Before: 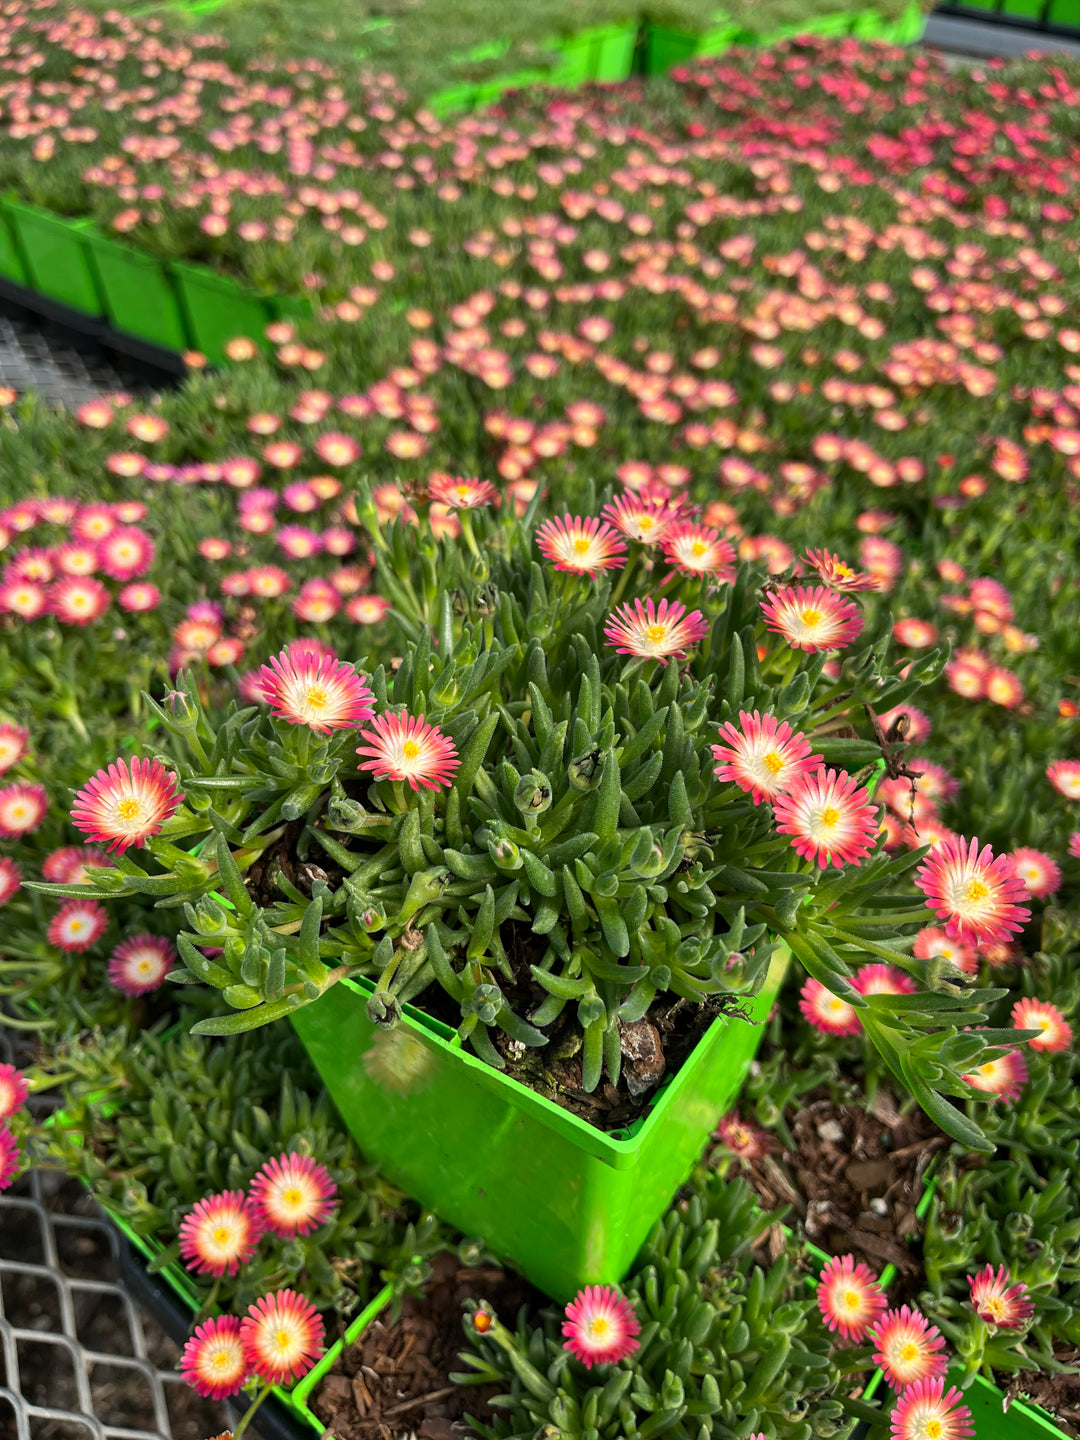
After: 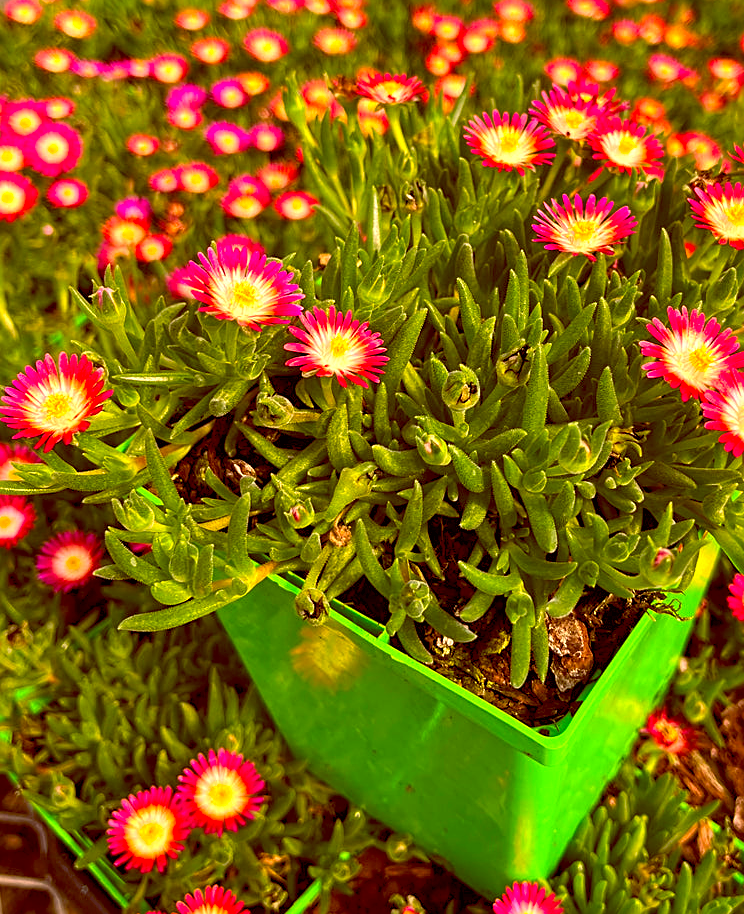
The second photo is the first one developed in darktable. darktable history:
color balance rgb: power › hue 75.22°, global offset › chroma 0.402%, global offset › hue 32.95°, linear chroma grading › global chroma 3.612%, perceptual saturation grading › global saturation -2.278%, perceptual saturation grading › highlights -7.632%, perceptual saturation grading › mid-tones 7.999%, perceptual saturation grading › shadows 3.567%, perceptual brilliance grading › global brilliance 10.422%, global vibrance 20%
color correction: highlights a* 20.52, highlights b* 19.47
crop: left 6.729%, top 28.075%, right 24.338%, bottom 8.428%
sharpen: on, module defaults
contrast brightness saturation: saturation 0.515
